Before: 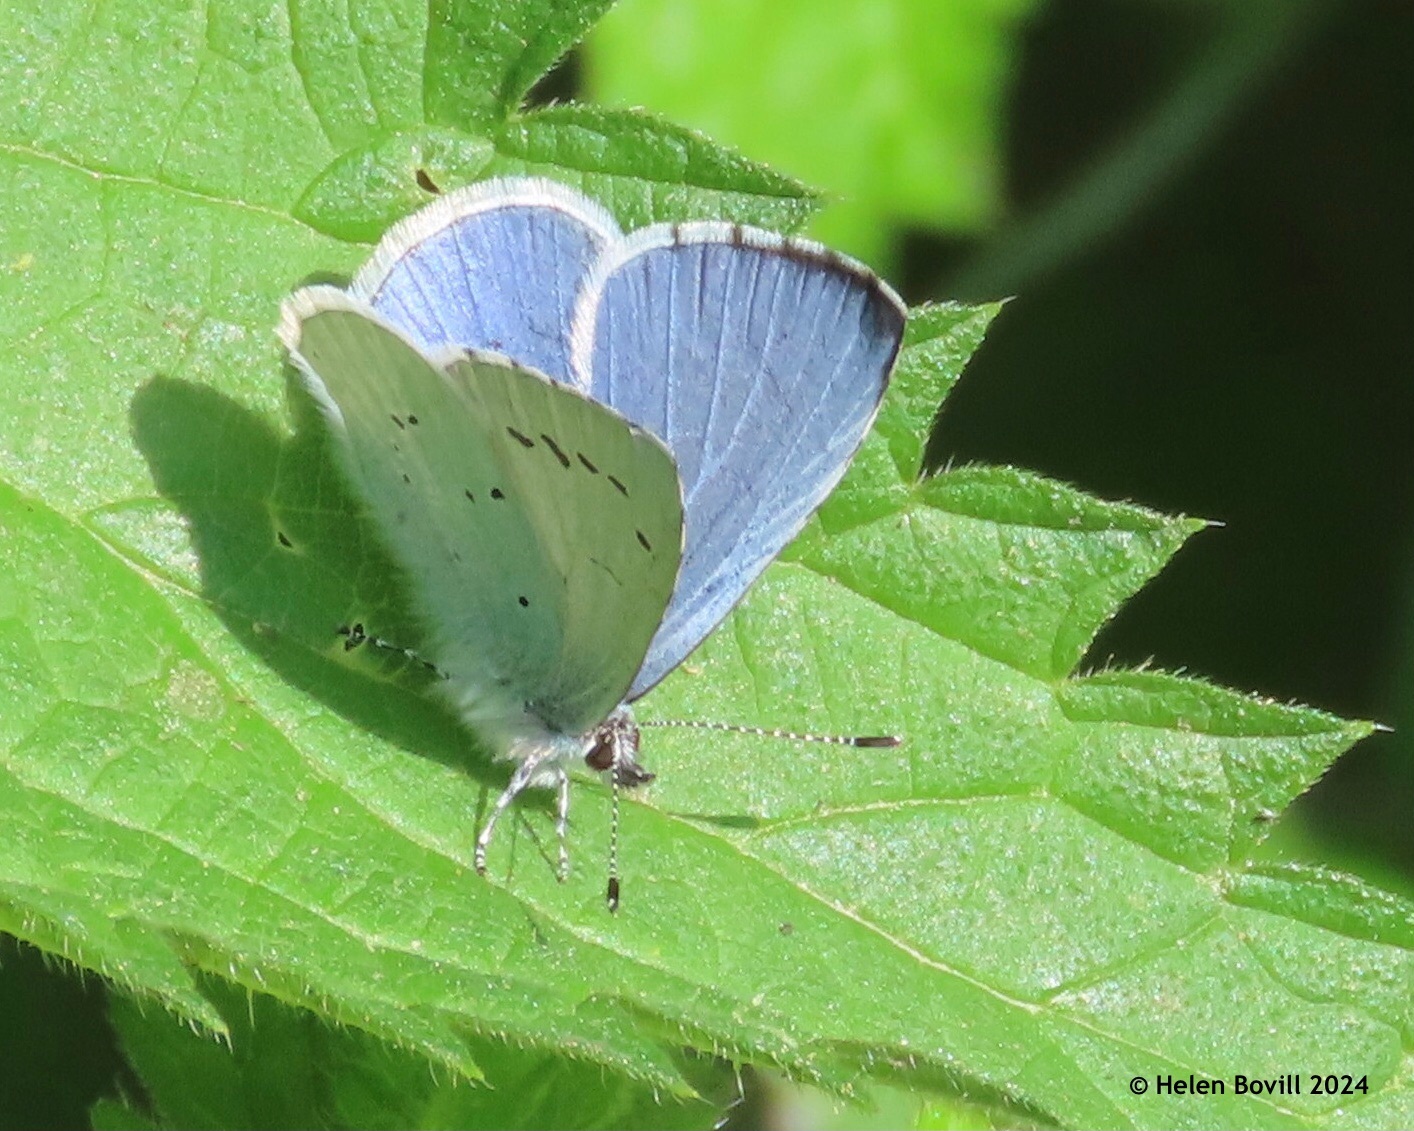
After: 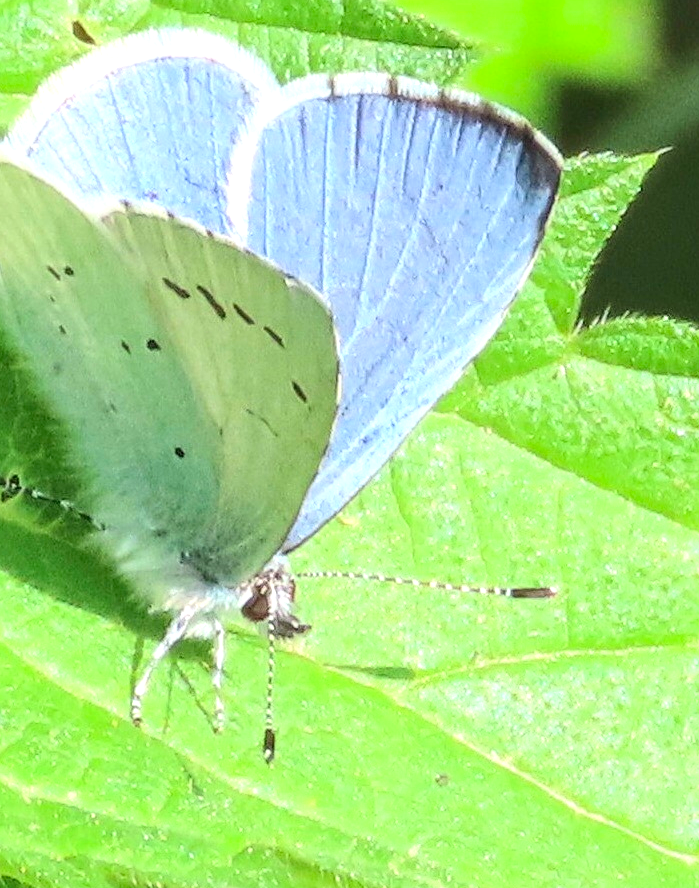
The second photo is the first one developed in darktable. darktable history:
crop and rotate: angle 0.02°, left 24.353%, top 13.219%, right 26.156%, bottom 8.224%
sharpen: amount 0.2
local contrast: on, module defaults
contrast brightness saturation: contrast 0.2, brightness 0.16, saturation 0.22
exposure: exposure 0.485 EV, compensate highlight preservation false
